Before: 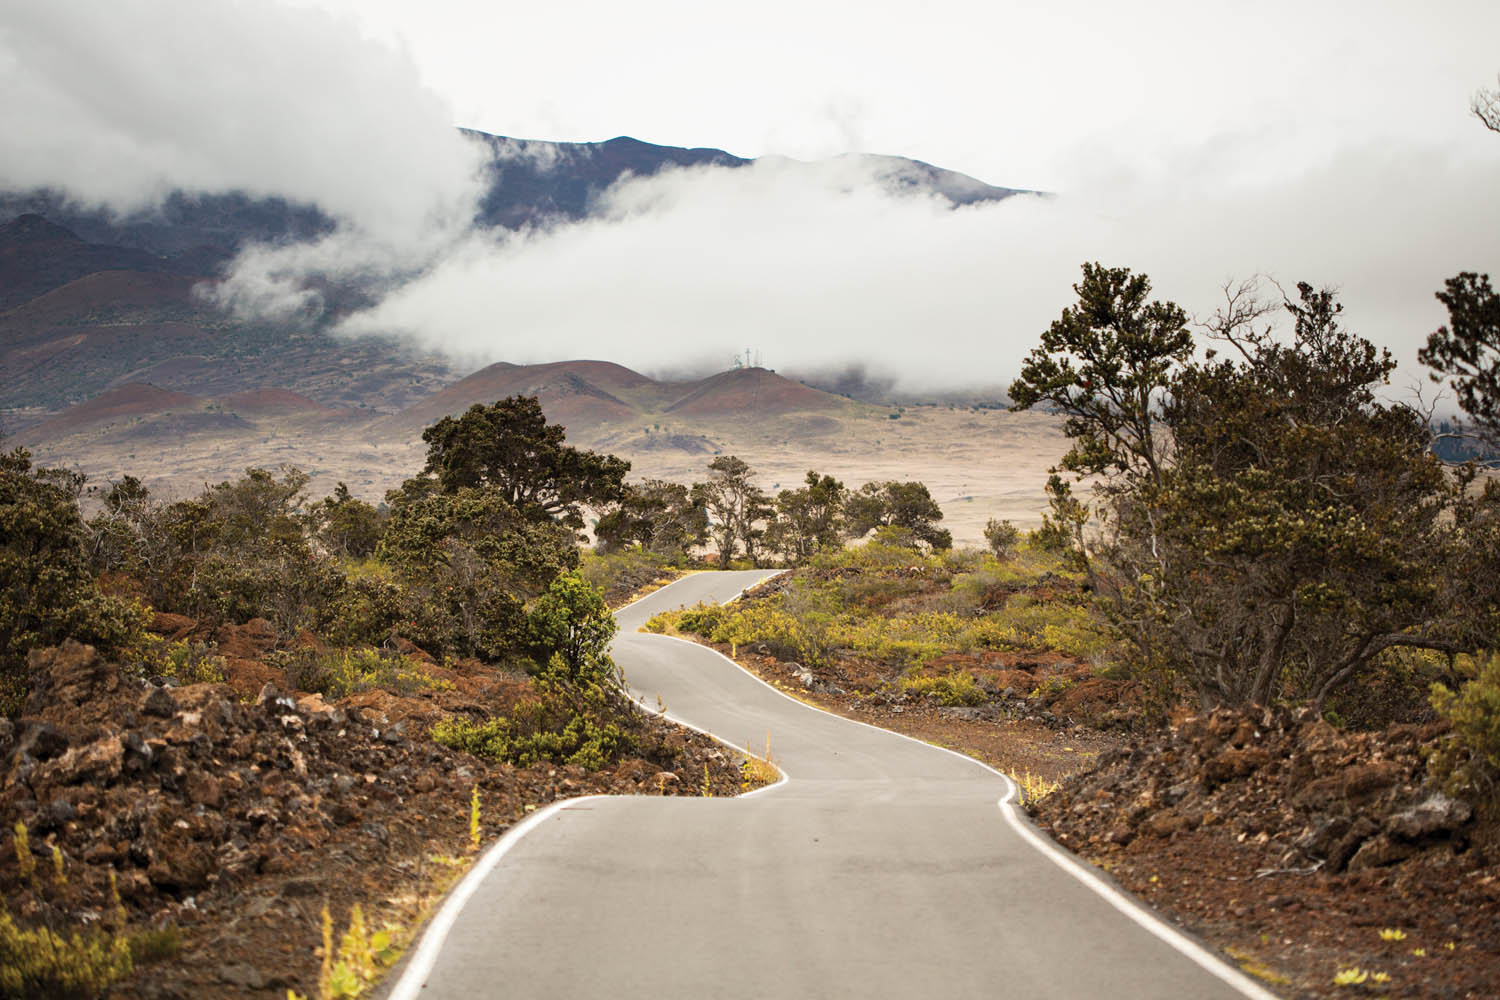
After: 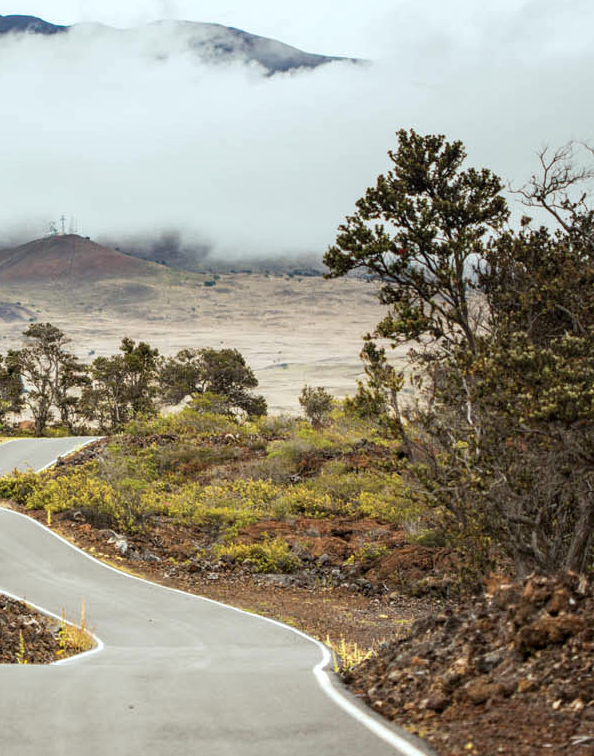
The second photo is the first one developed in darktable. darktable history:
crop: left 45.721%, top 13.393%, right 14.118%, bottom 10.01%
local contrast: on, module defaults
color calibration: illuminant Planckian (black body), adaptation linear Bradford (ICC v4), x 0.361, y 0.366, temperature 4511.61 K, saturation algorithm version 1 (2020)
